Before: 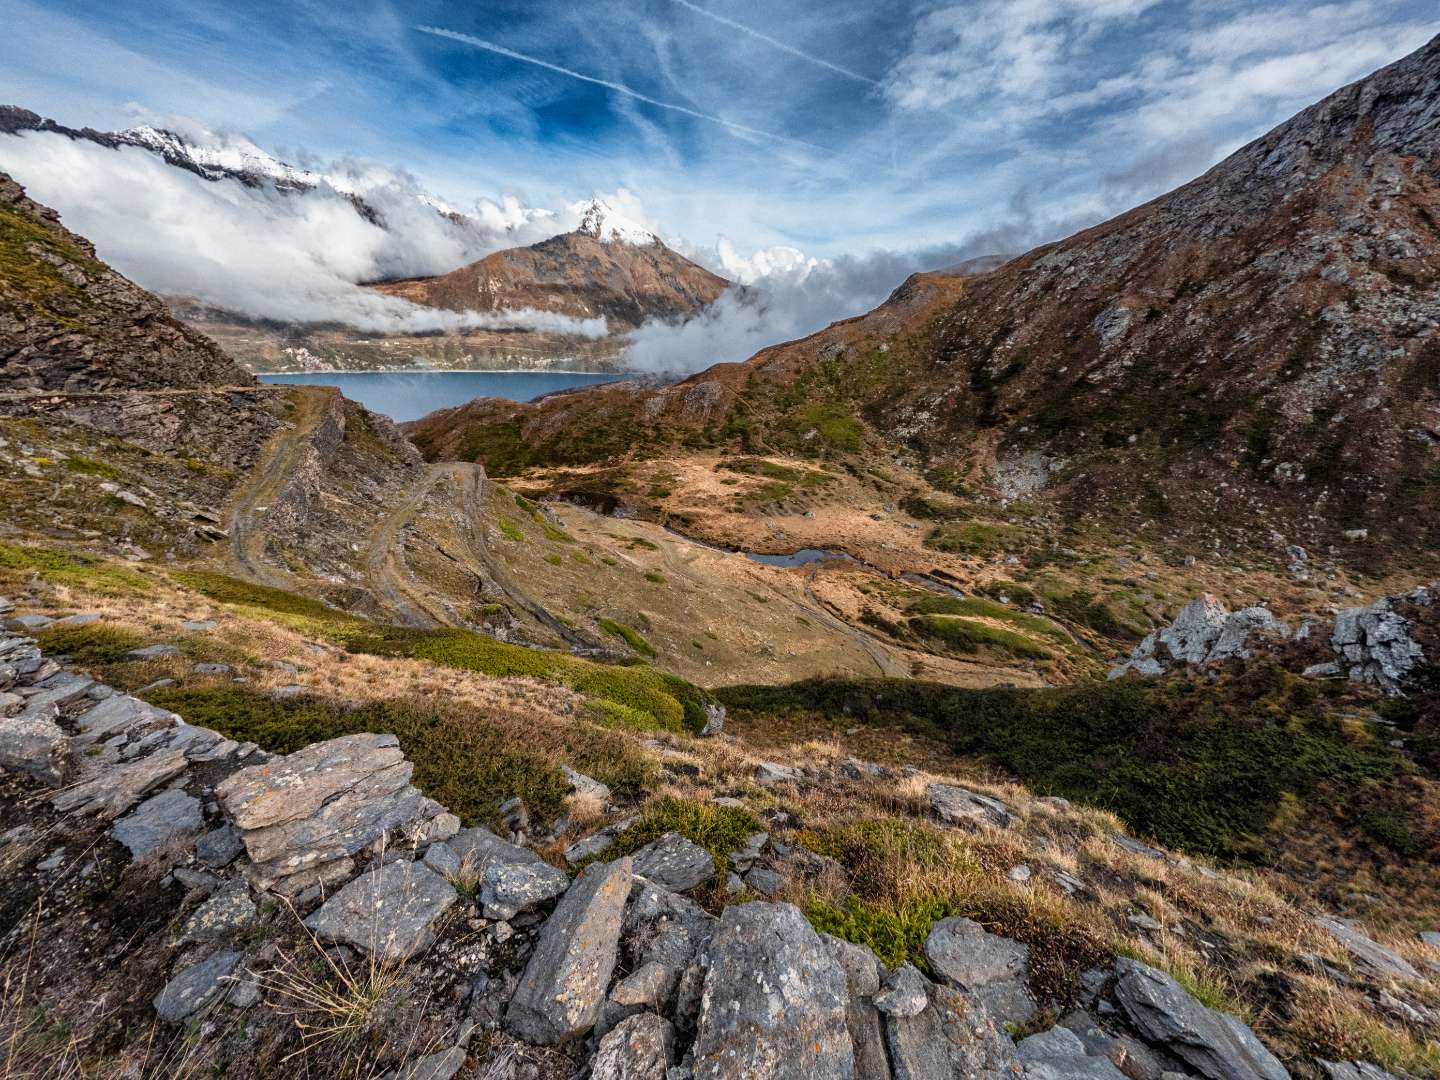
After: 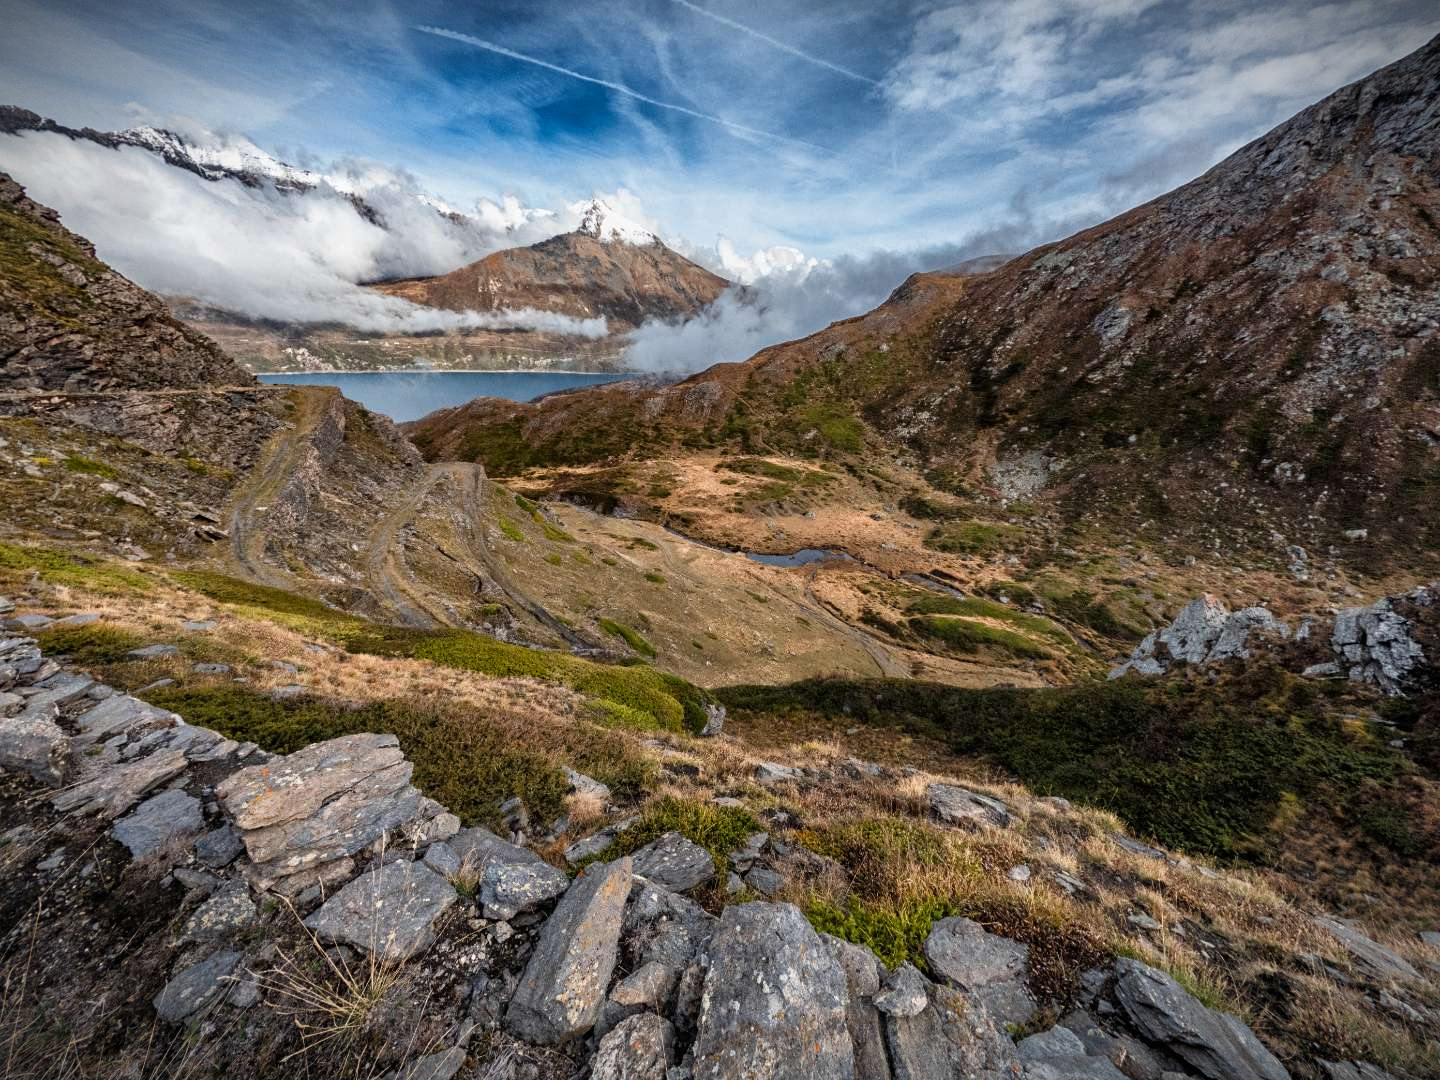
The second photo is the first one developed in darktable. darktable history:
vignetting: fall-off start 99.54%, brightness -0.697, width/height ratio 1.323, unbound false
